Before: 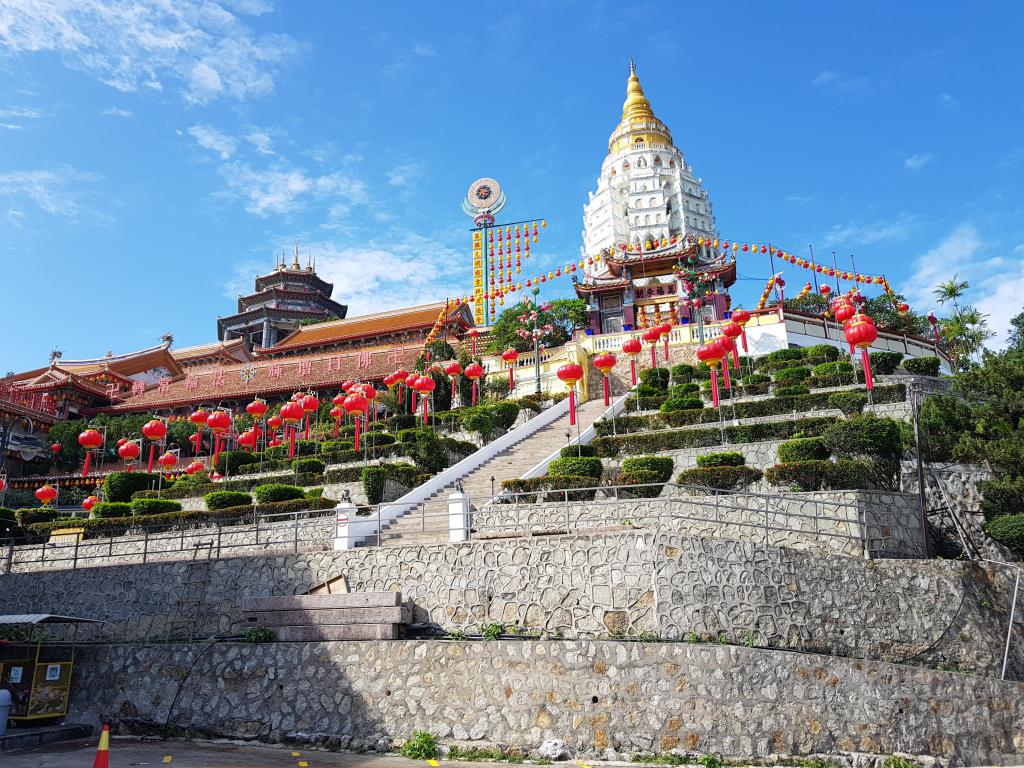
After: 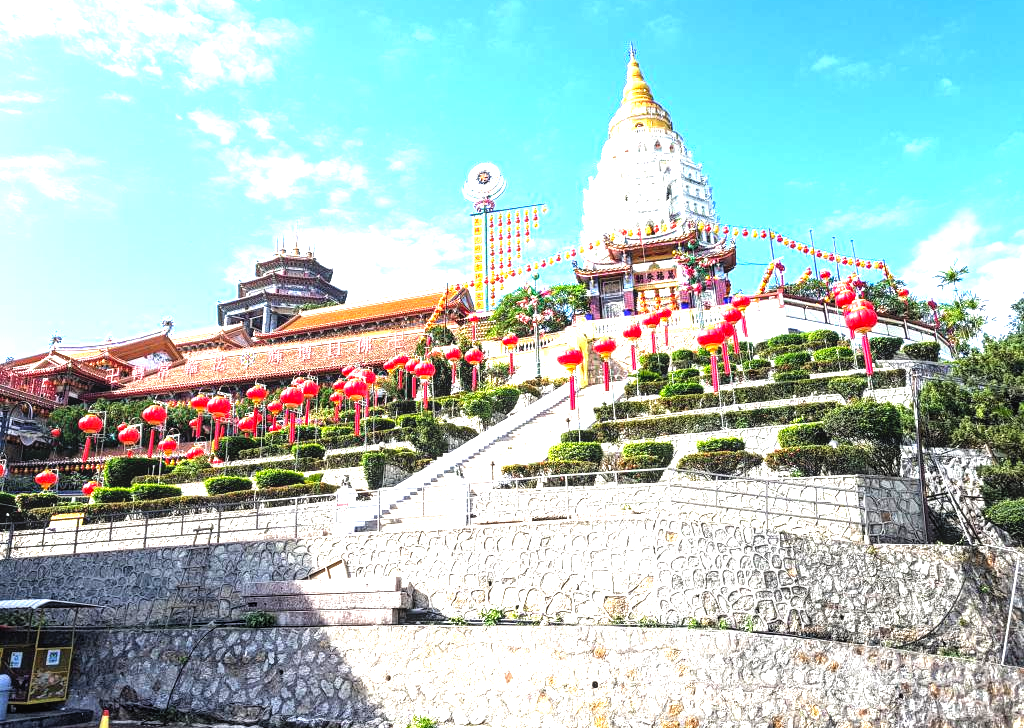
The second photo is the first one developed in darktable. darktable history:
levels: levels [0.012, 0.367, 0.697]
crop and rotate: top 2.068%, bottom 3.079%
exposure: exposure 0.299 EV, compensate exposure bias true, compensate highlight preservation false
local contrast: on, module defaults
